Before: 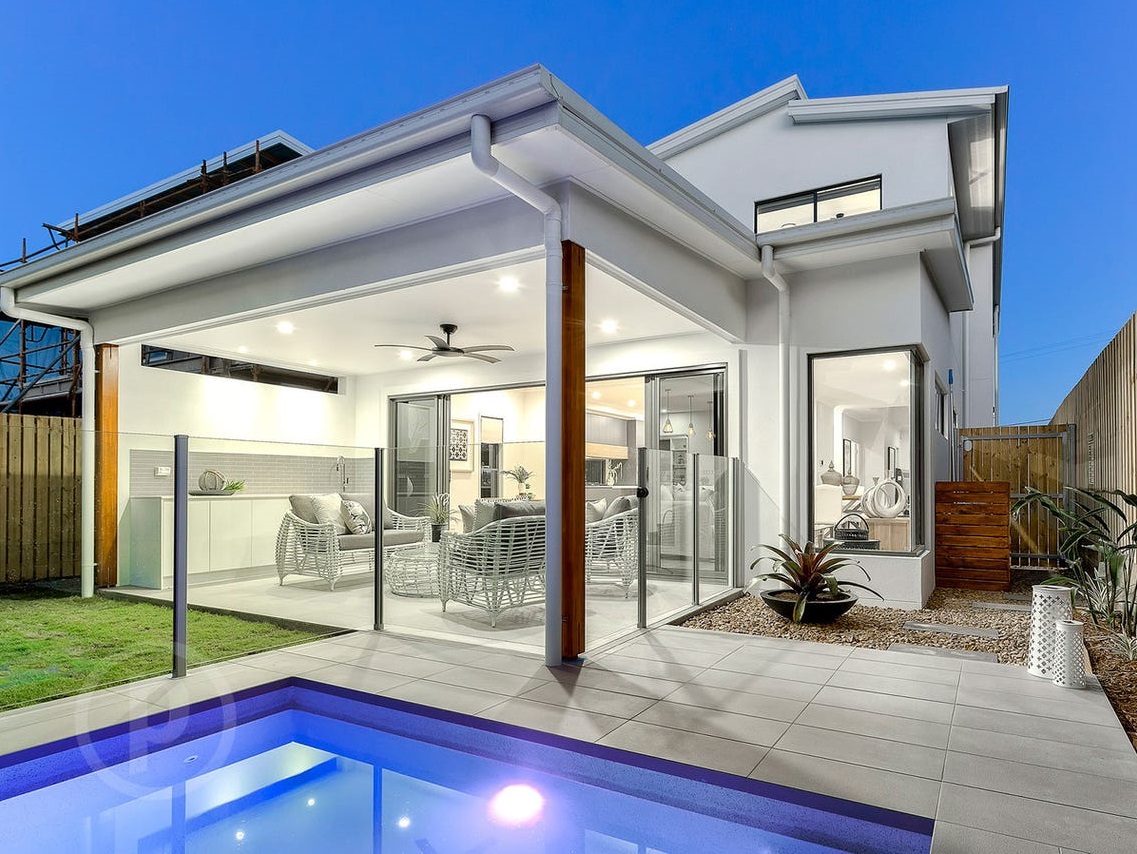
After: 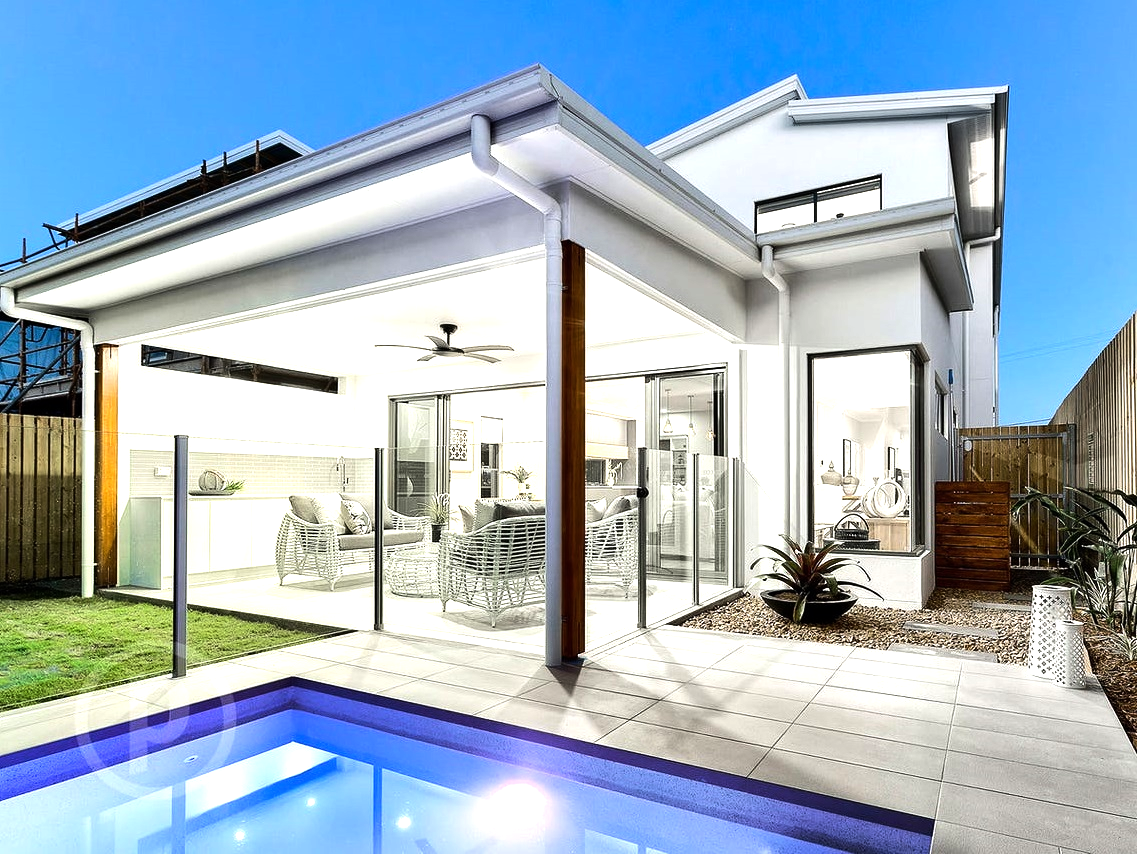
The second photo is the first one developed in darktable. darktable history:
tone equalizer: -8 EV -1.06 EV, -7 EV -1.04 EV, -6 EV -0.903 EV, -5 EV -0.582 EV, -3 EV 0.58 EV, -2 EV 0.867 EV, -1 EV 0.994 EV, +0 EV 1.06 EV, edges refinement/feathering 500, mask exposure compensation -1.57 EV, preserve details no
